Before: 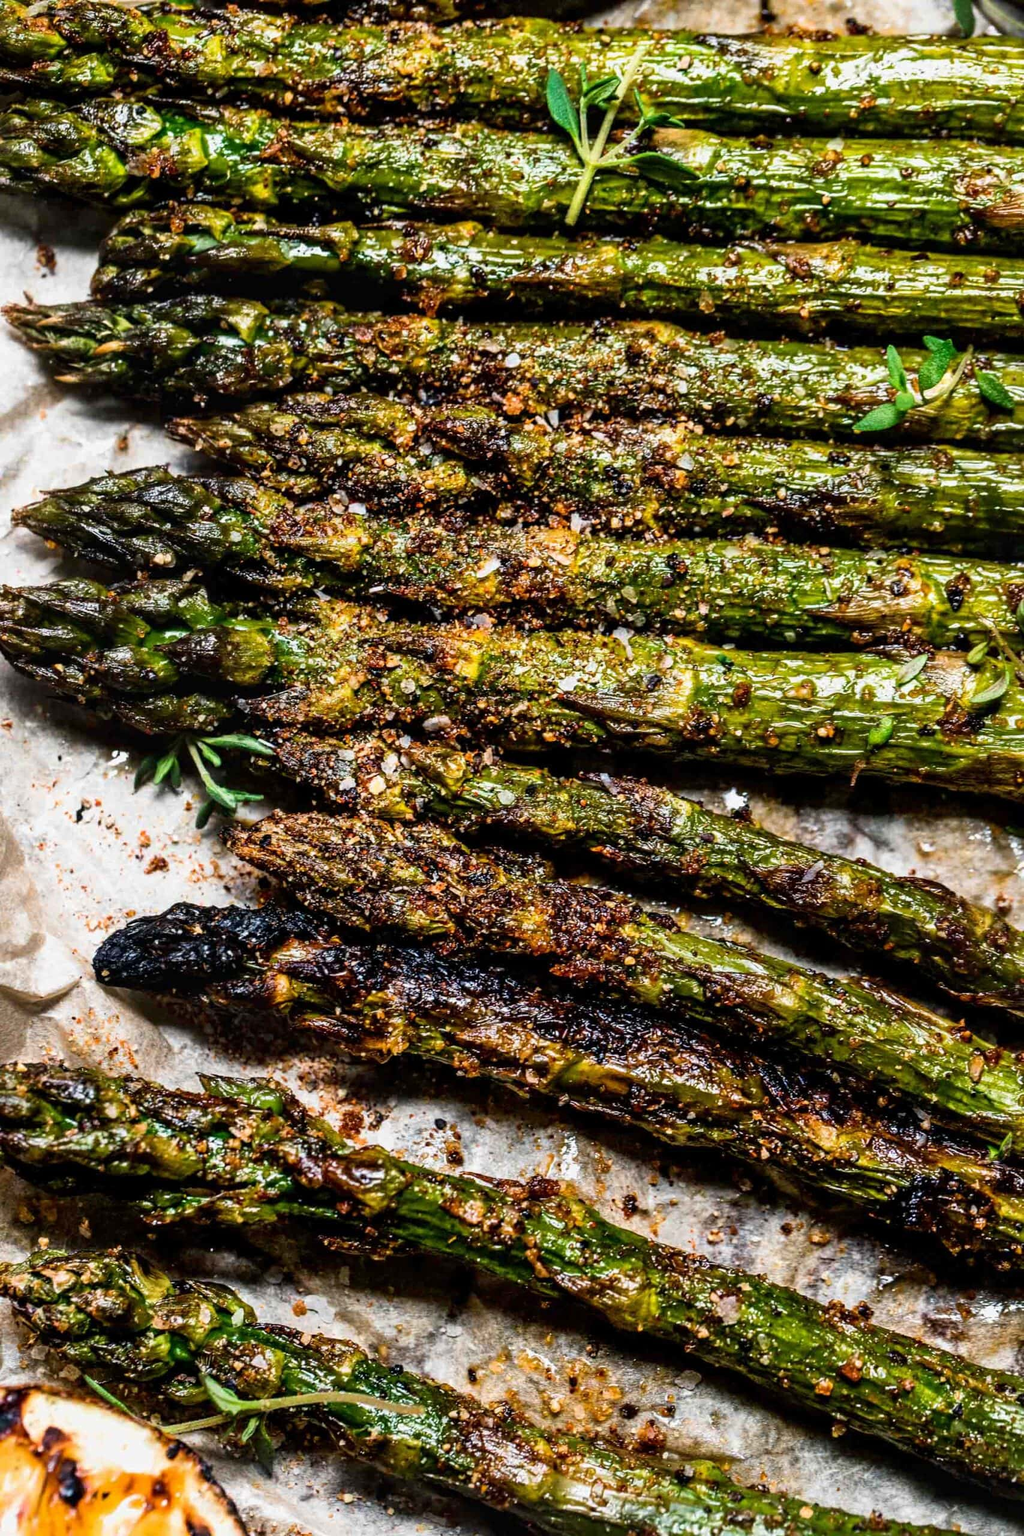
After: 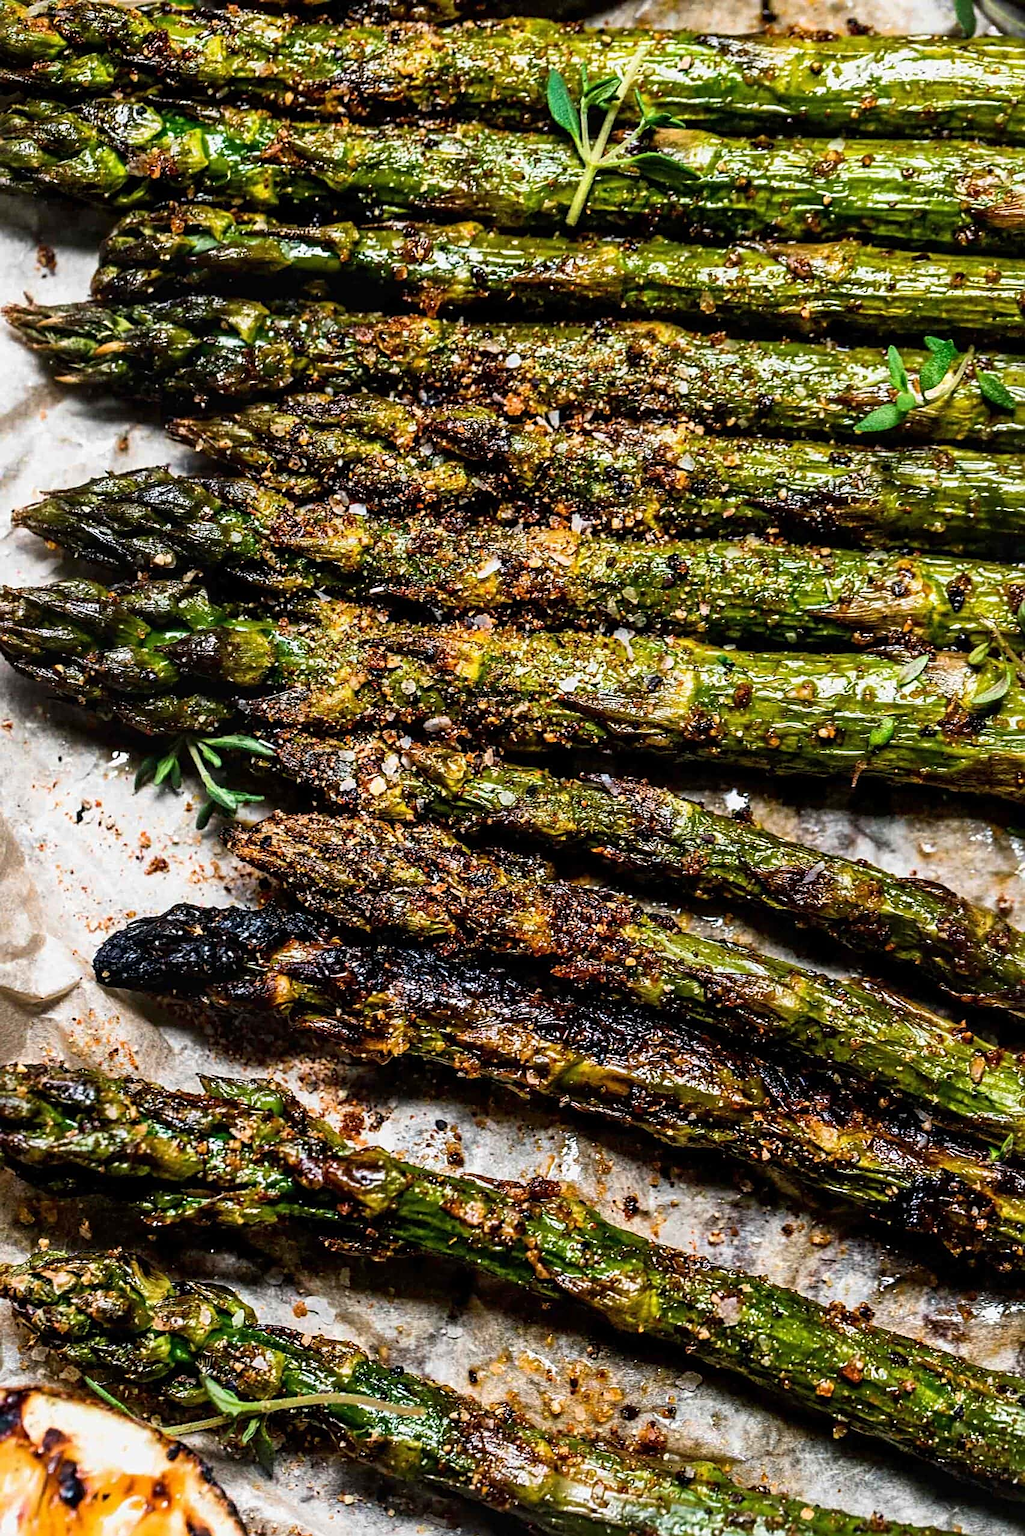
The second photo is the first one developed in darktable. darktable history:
sharpen: amount 0.466
crop: bottom 0.054%
